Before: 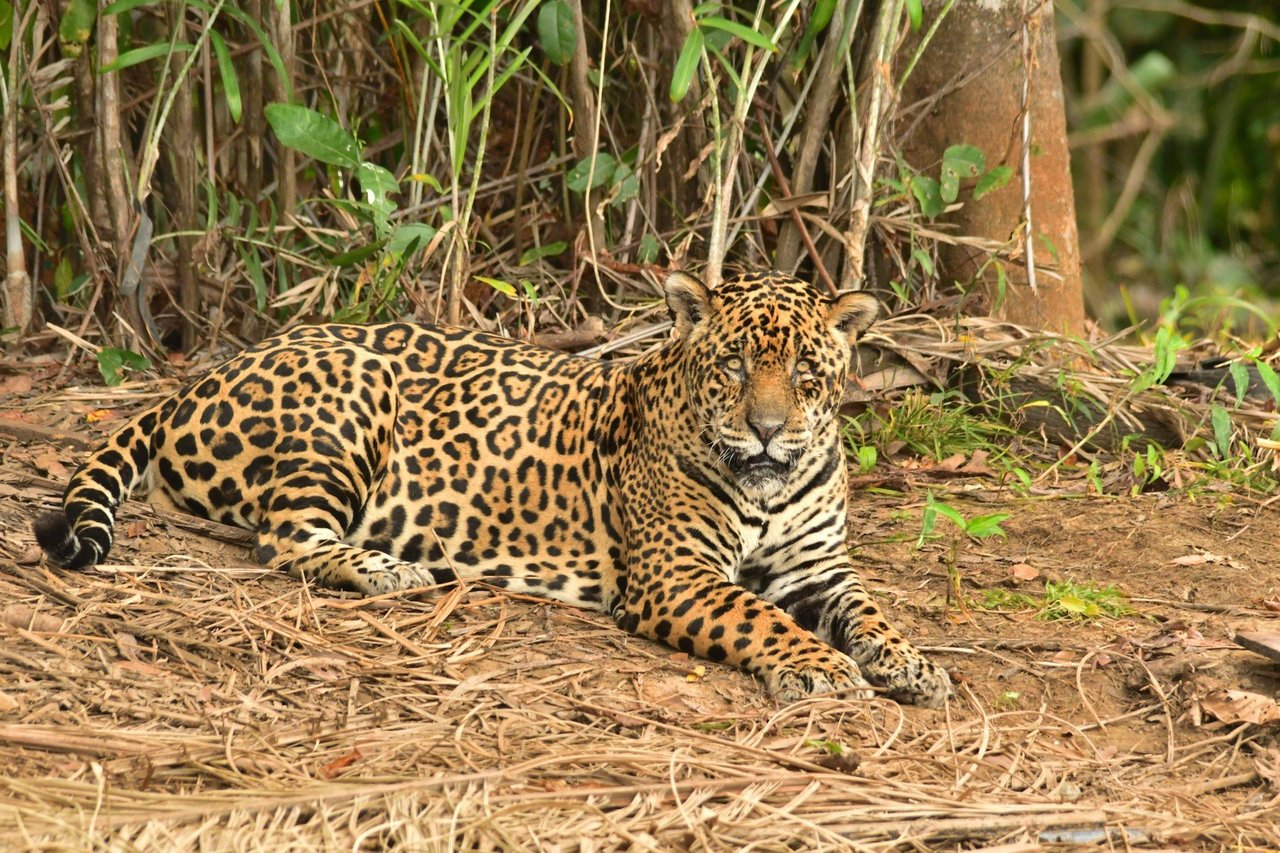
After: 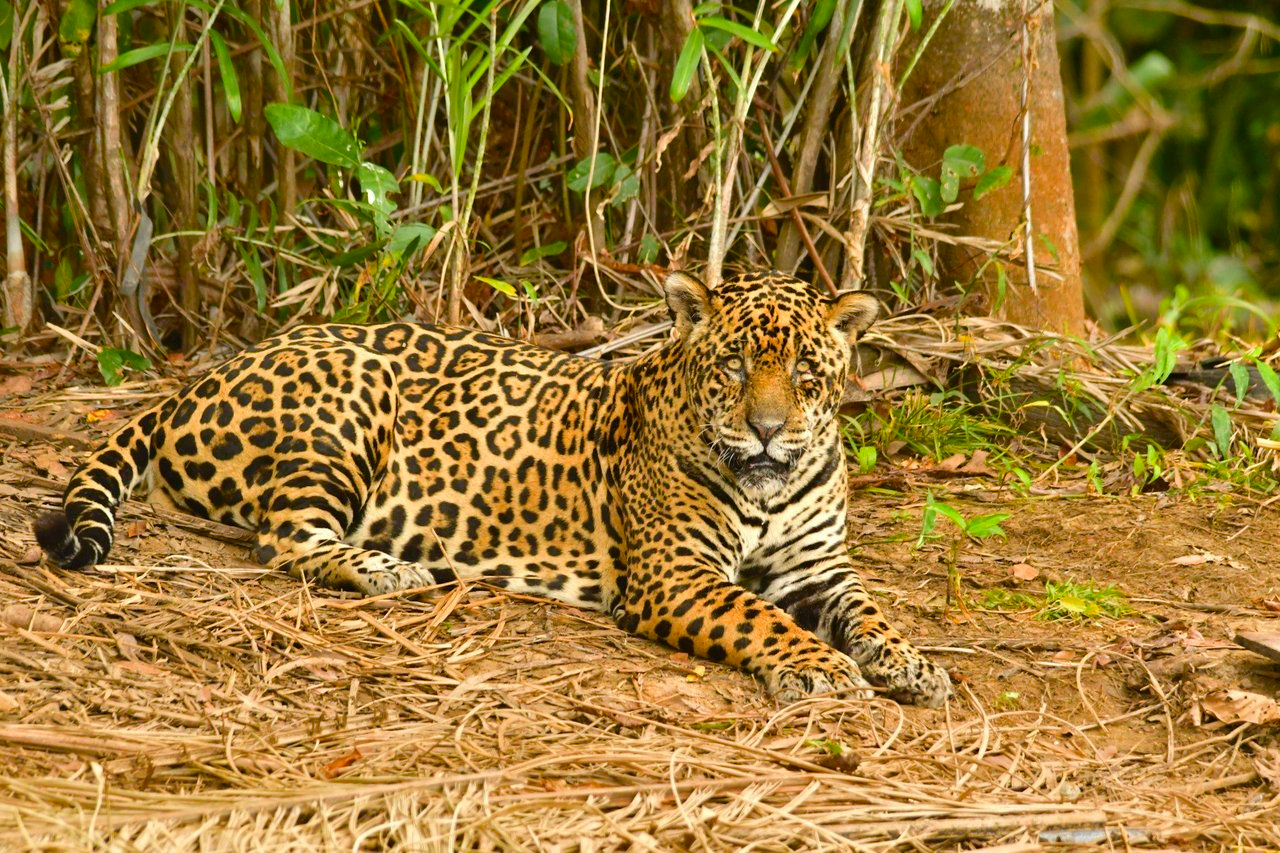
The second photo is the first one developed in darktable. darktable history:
color balance rgb: power › hue 309.82°, perceptual saturation grading › global saturation 35.013%, perceptual saturation grading › highlights -29.951%, perceptual saturation grading › shadows 36.092%, global vibrance 20%
